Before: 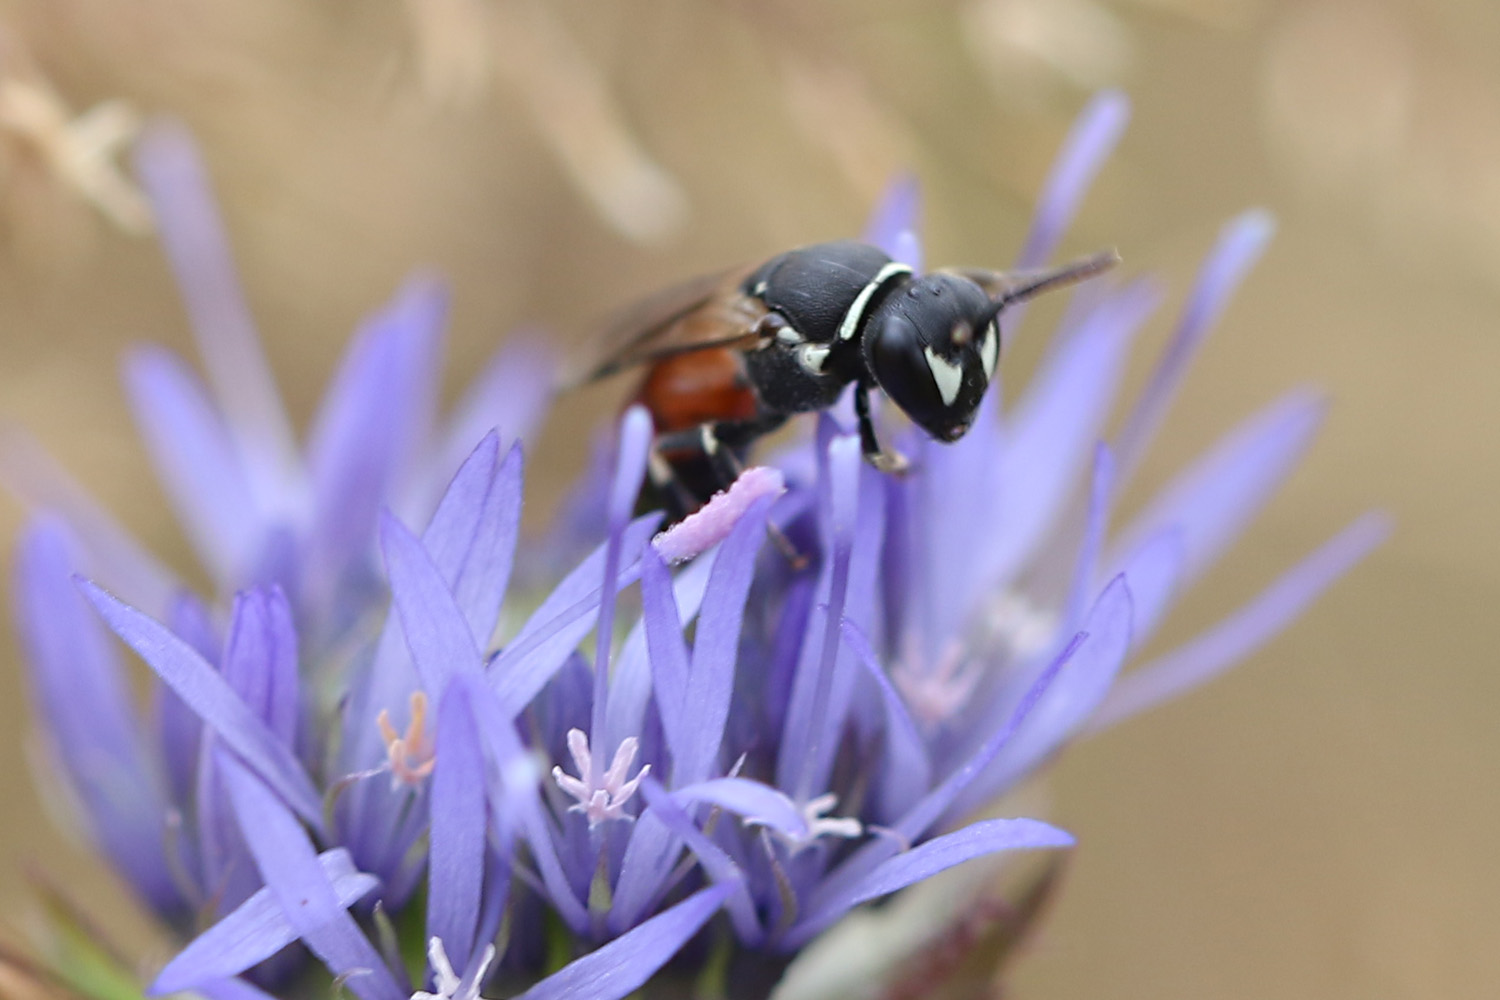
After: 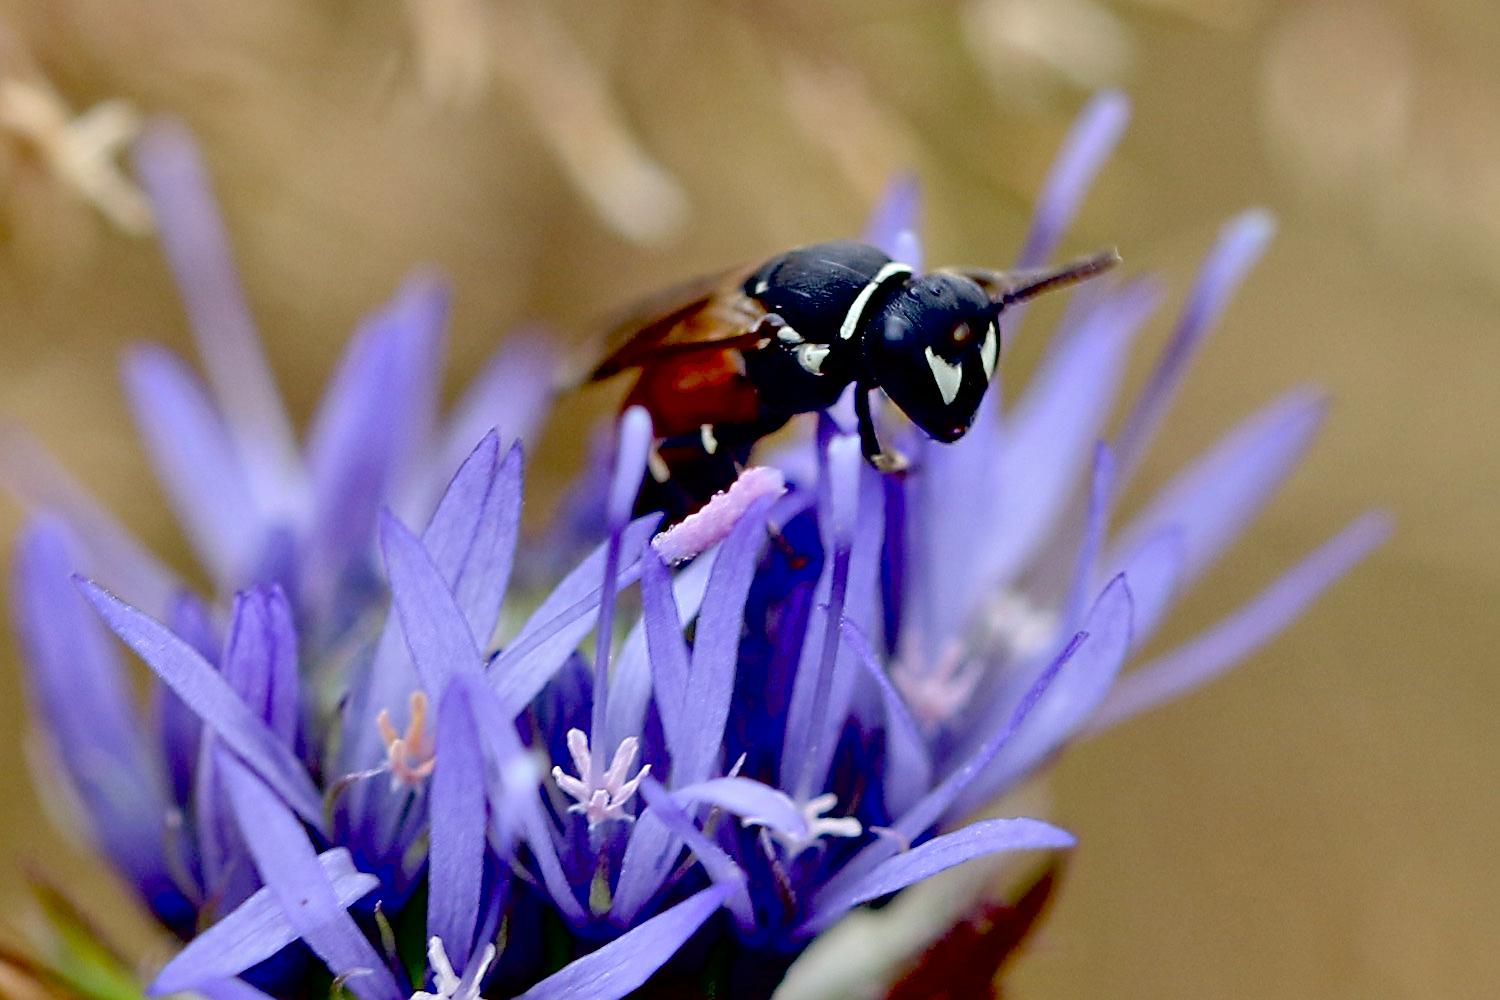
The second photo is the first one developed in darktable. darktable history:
exposure: black level correction 0.1, exposure -0.092 EV, compensate highlight preservation false
shadows and highlights: low approximation 0.01, soften with gaussian
local contrast: mode bilateral grid, contrast 20, coarseness 50, detail 120%, midtone range 0.2
sharpen: on, module defaults
